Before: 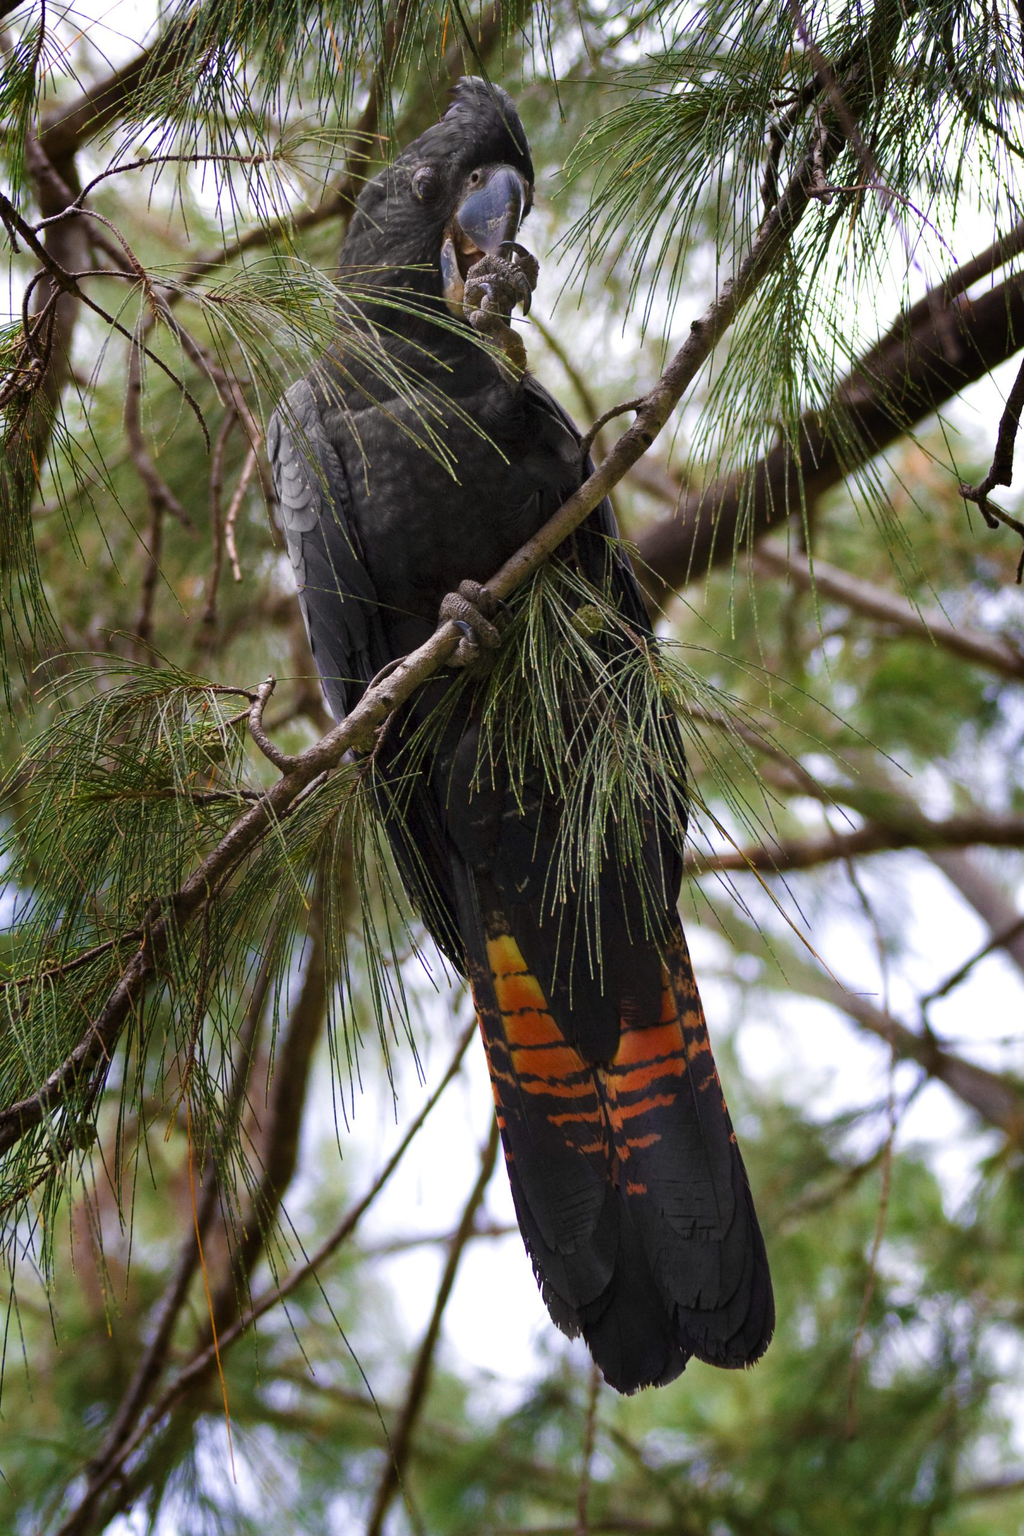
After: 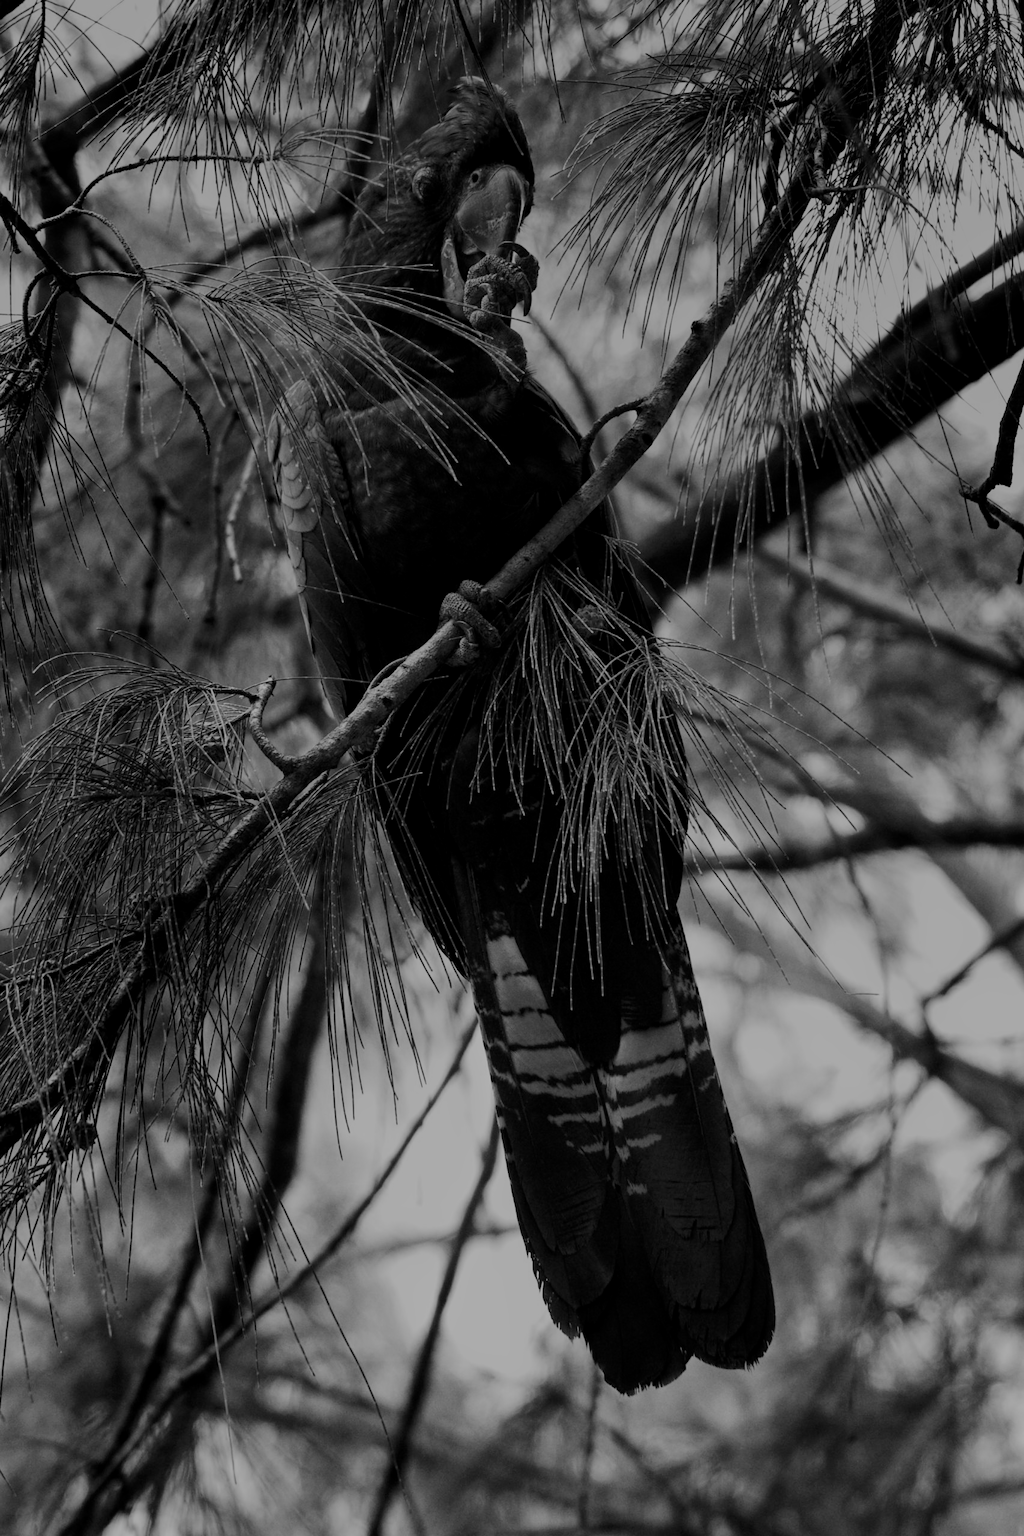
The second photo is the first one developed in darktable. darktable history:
monochrome: a 79.32, b 81.83, size 1.1
local contrast: highlights 100%, shadows 100%, detail 120%, midtone range 0.2
graduated density: on, module defaults
color zones: curves: ch0 [(0.224, 0.526) (0.75, 0.5)]; ch1 [(0.055, 0.526) (0.224, 0.761) (0.377, 0.526) (0.75, 0.5)]
filmic rgb: black relative exposure -7.5 EV, white relative exposure 5 EV, hardness 3.31, contrast 1.3, contrast in shadows safe
